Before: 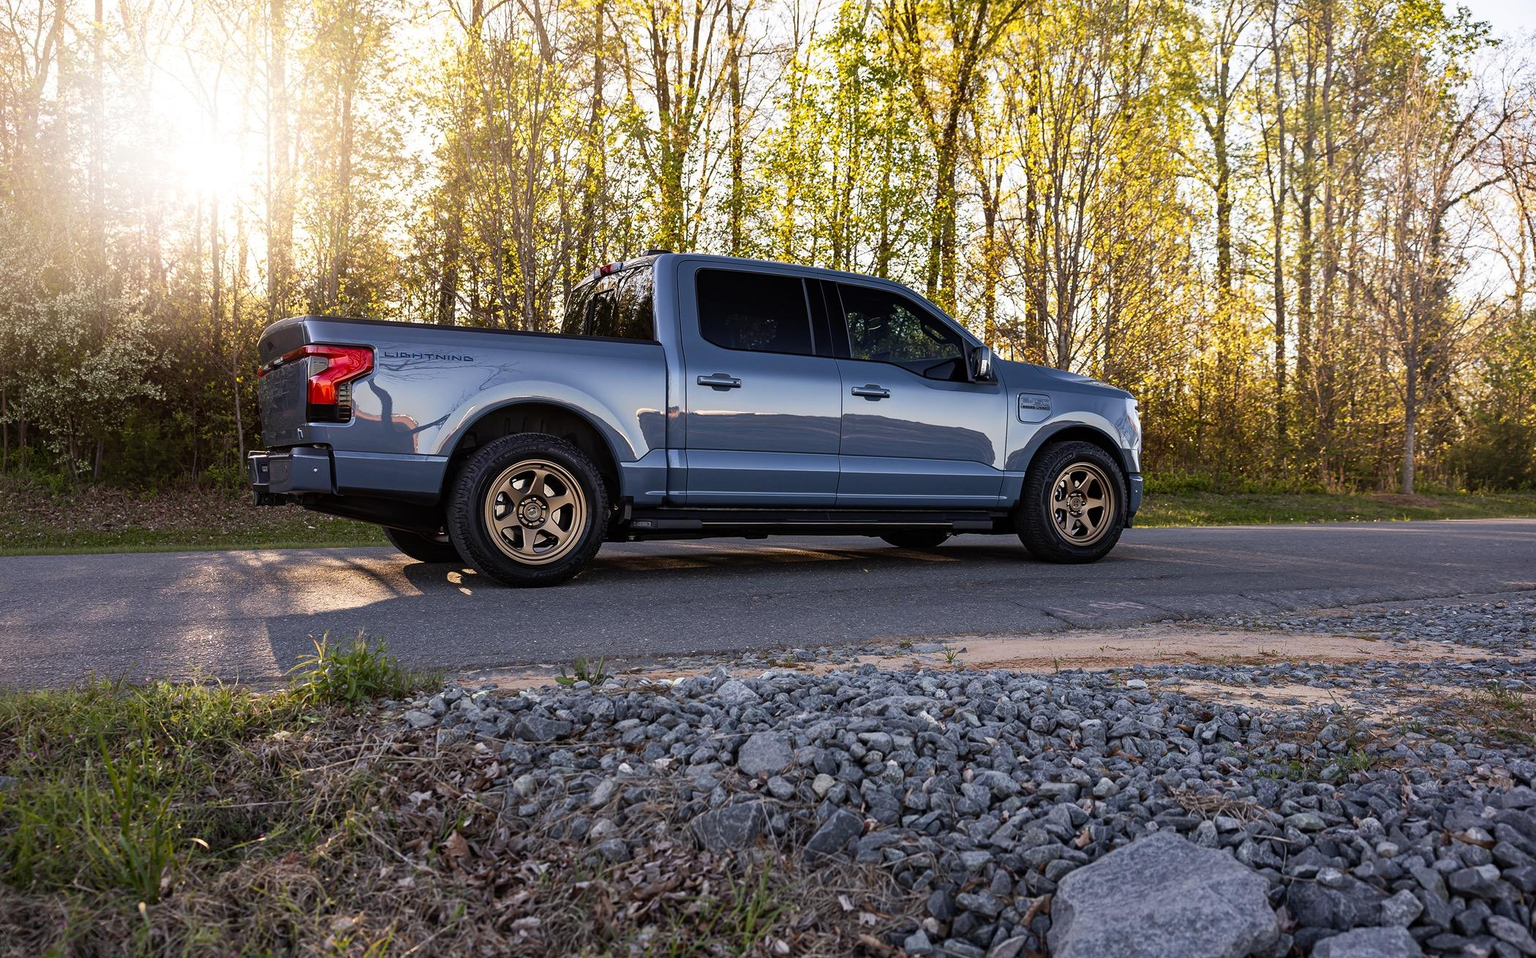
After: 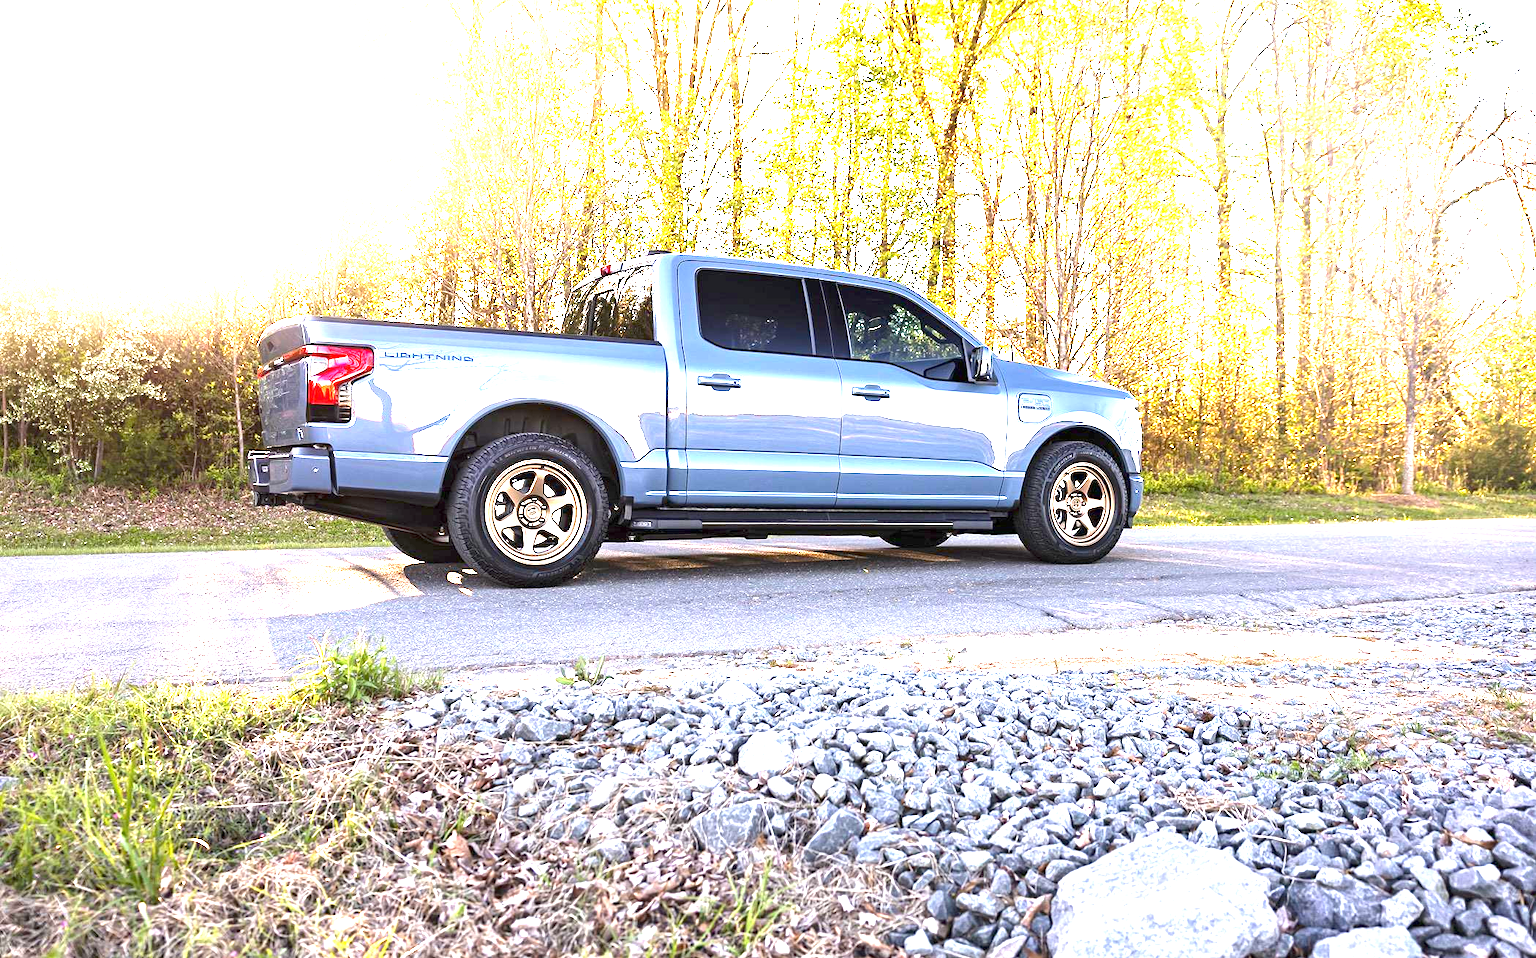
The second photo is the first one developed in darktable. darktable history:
exposure: exposure 3.03 EV, compensate exposure bias true, compensate highlight preservation false
